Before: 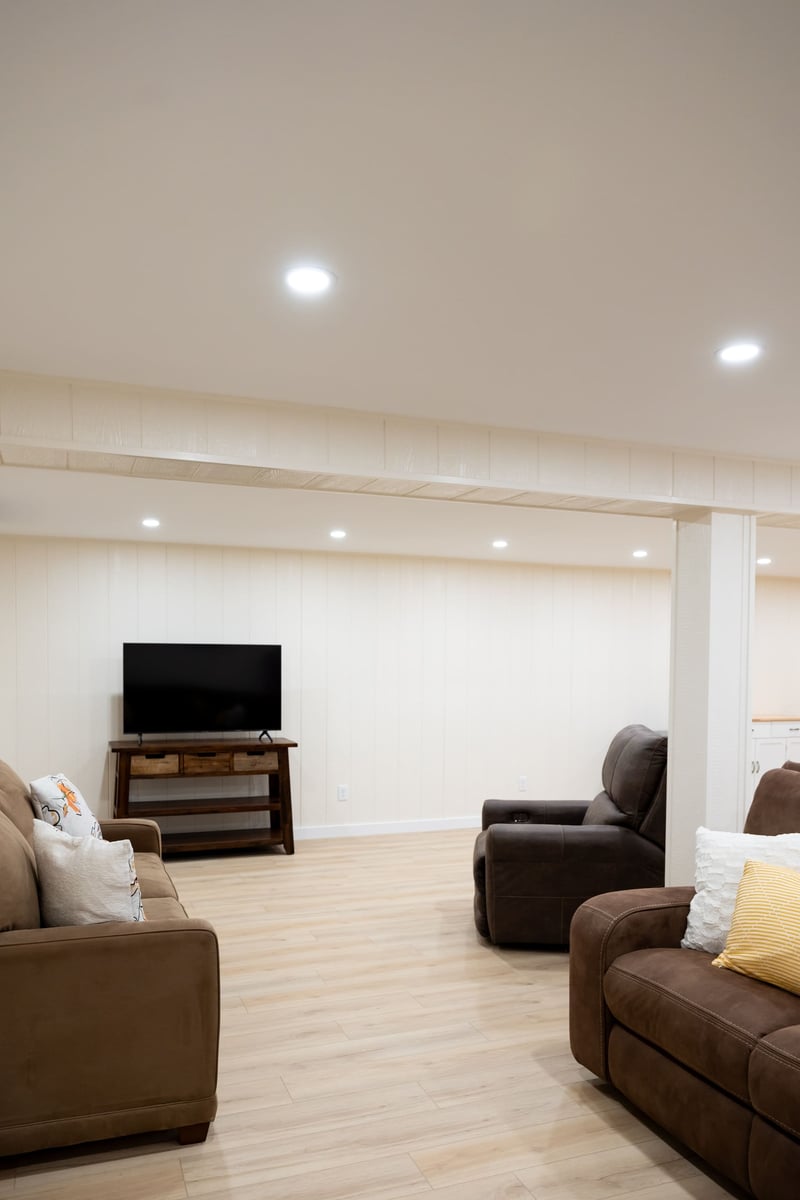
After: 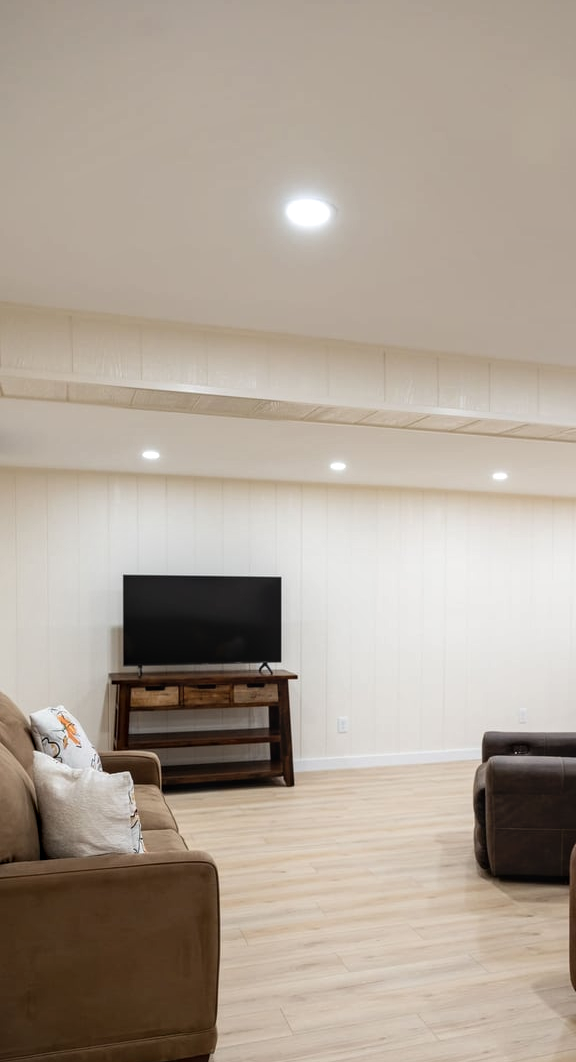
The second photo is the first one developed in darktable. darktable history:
crop: top 5.742%, right 27.9%, bottom 5.756%
local contrast: on, module defaults
color calibration: illuminant same as pipeline (D50), adaptation XYZ, x 0.346, y 0.357, temperature 5010.18 K
